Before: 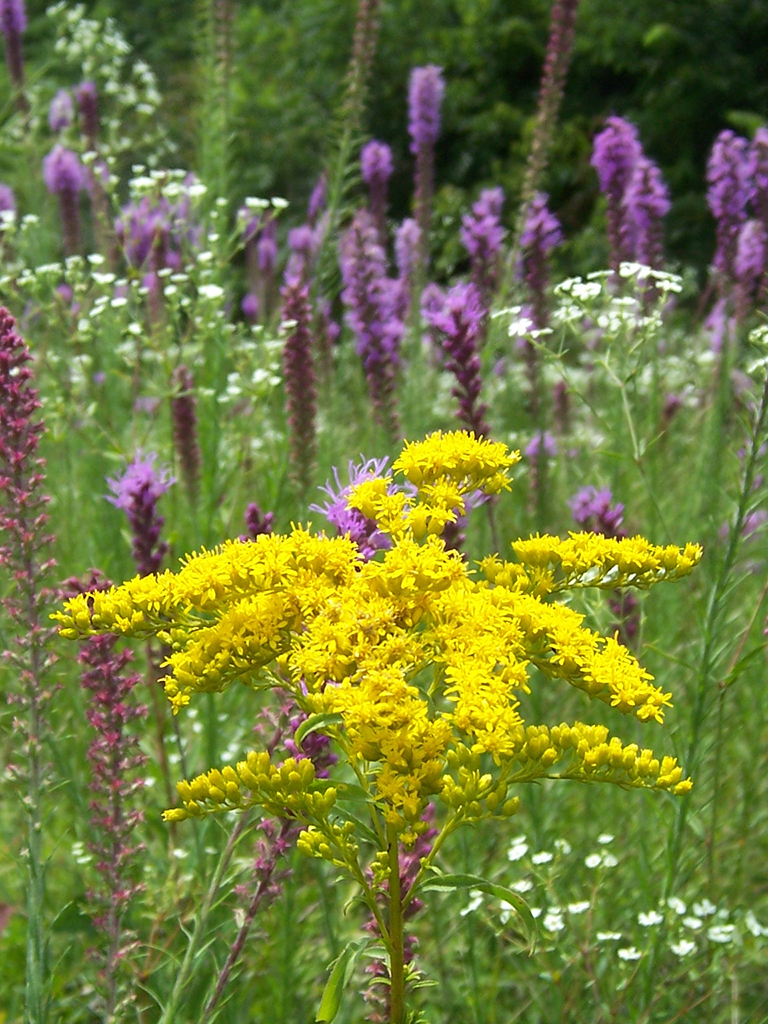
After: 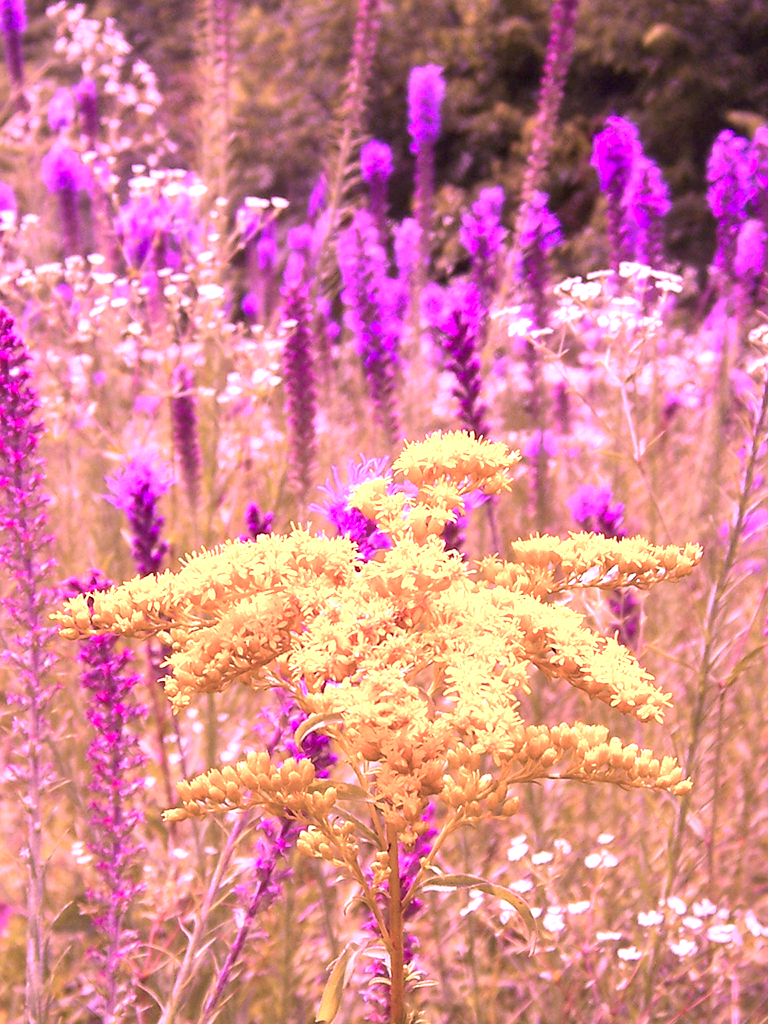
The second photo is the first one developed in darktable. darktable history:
exposure: exposure 1.137 EV, compensate highlight preservation false
color calibration: illuminant custom, x 0.261, y 0.521, temperature 7054.11 K
